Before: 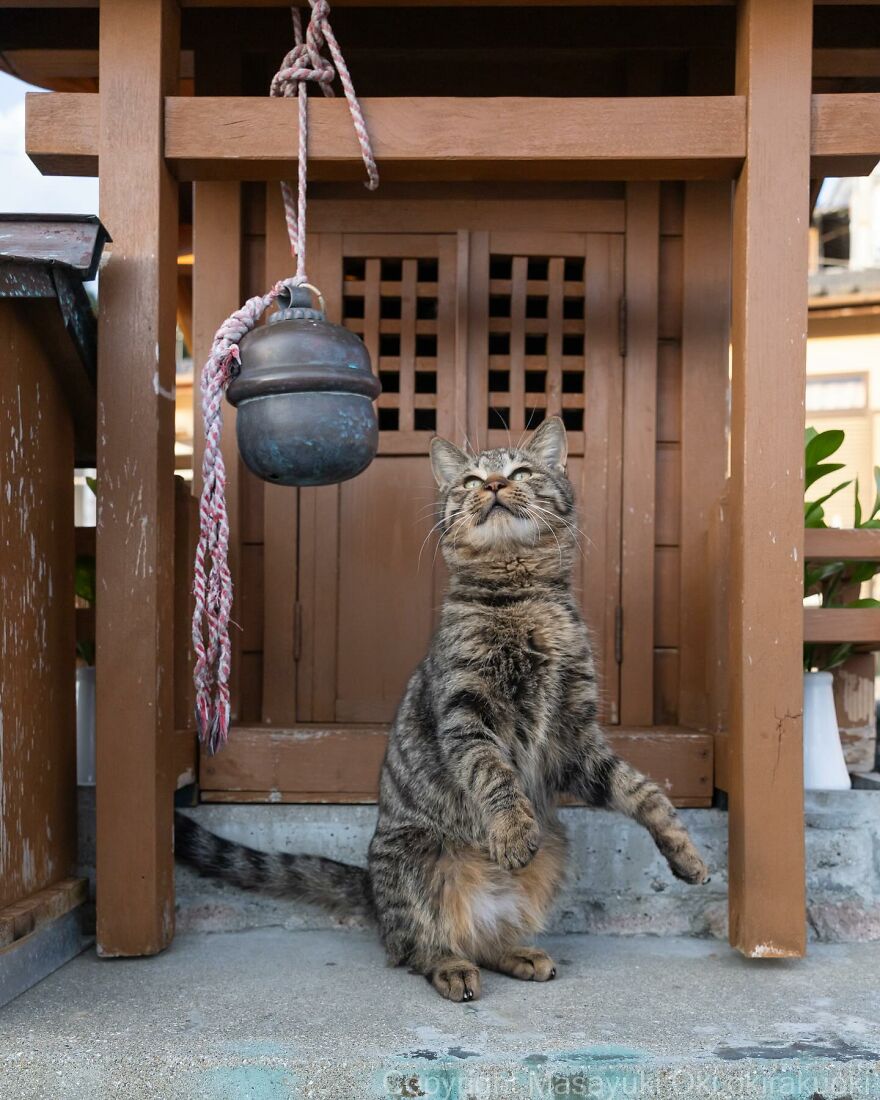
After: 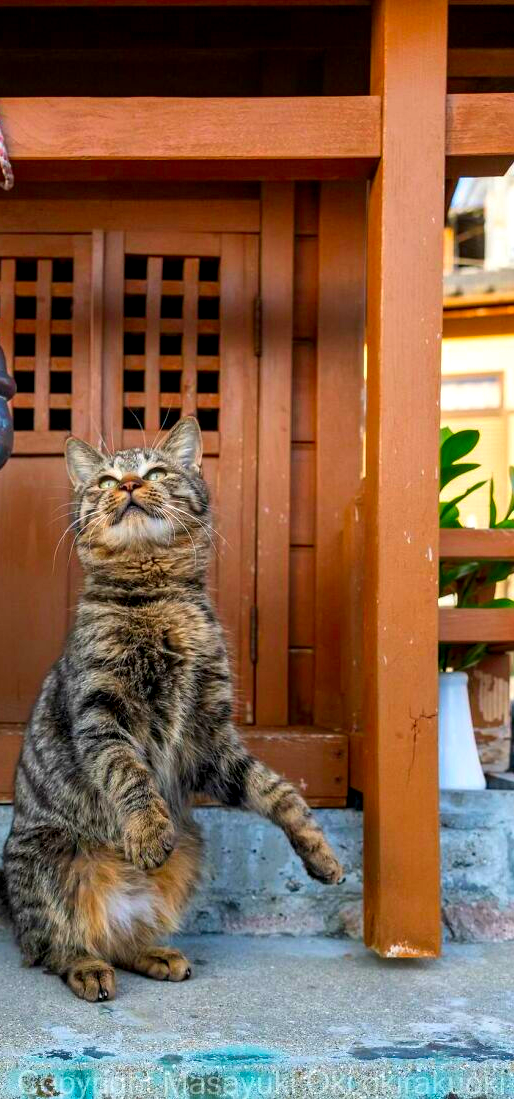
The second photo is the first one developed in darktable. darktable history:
local contrast: highlights 38%, shadows 62%, detail 137%, midtone range 0.52
color correction: highlights b* -0.026, saturation 2.14
crop: left 41.57%
